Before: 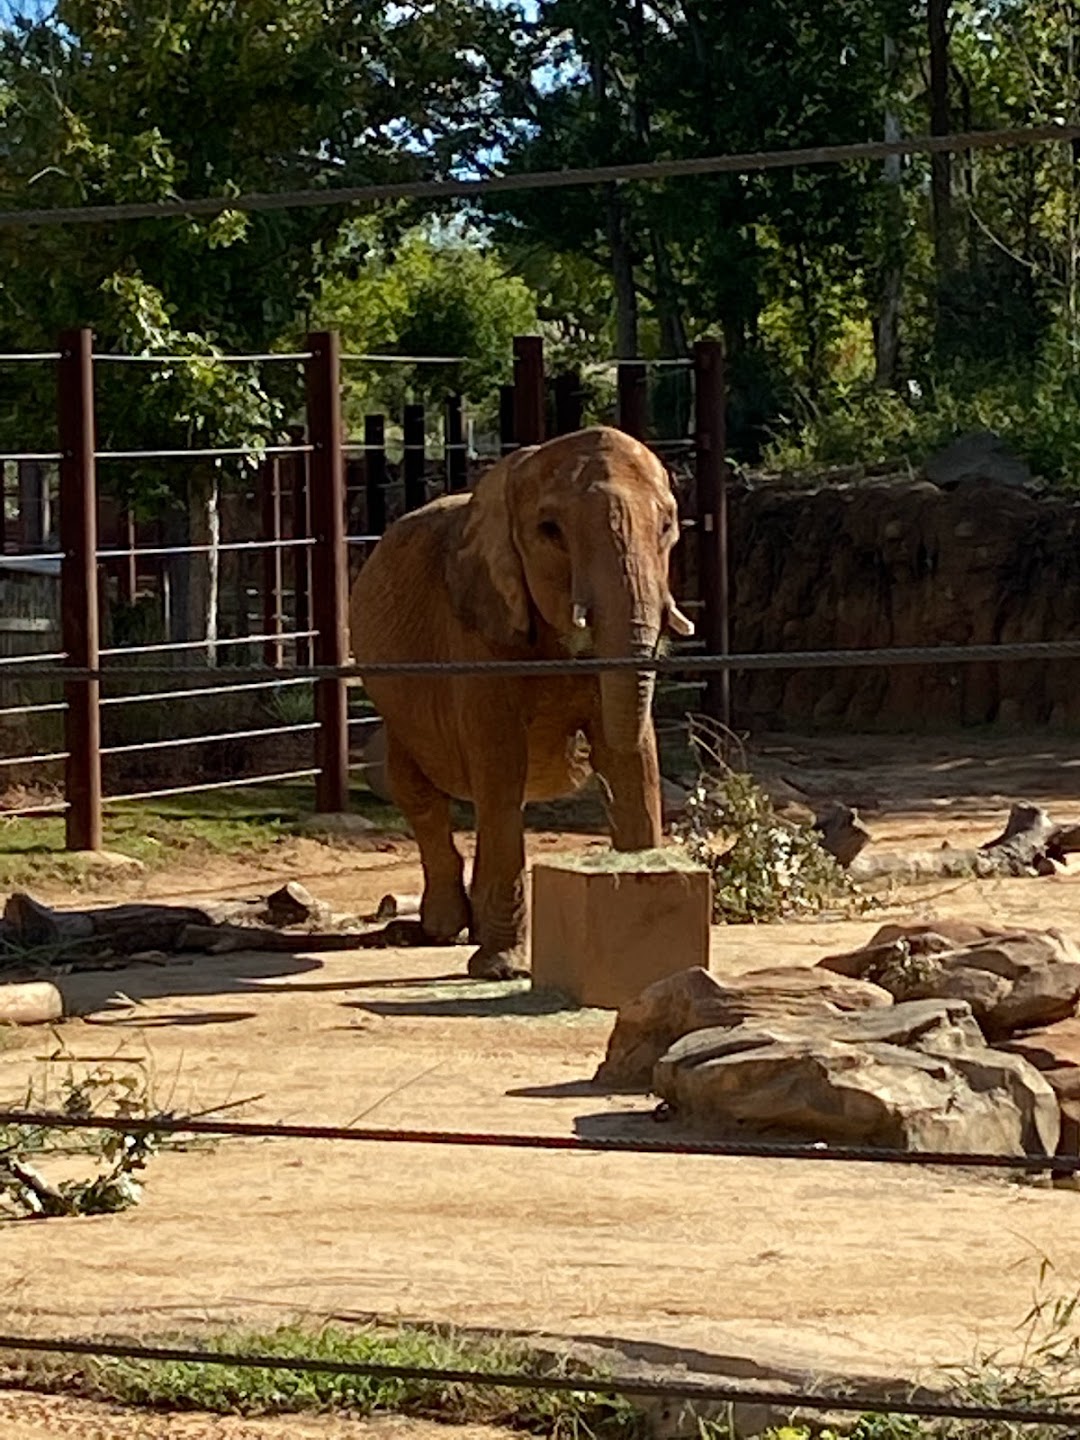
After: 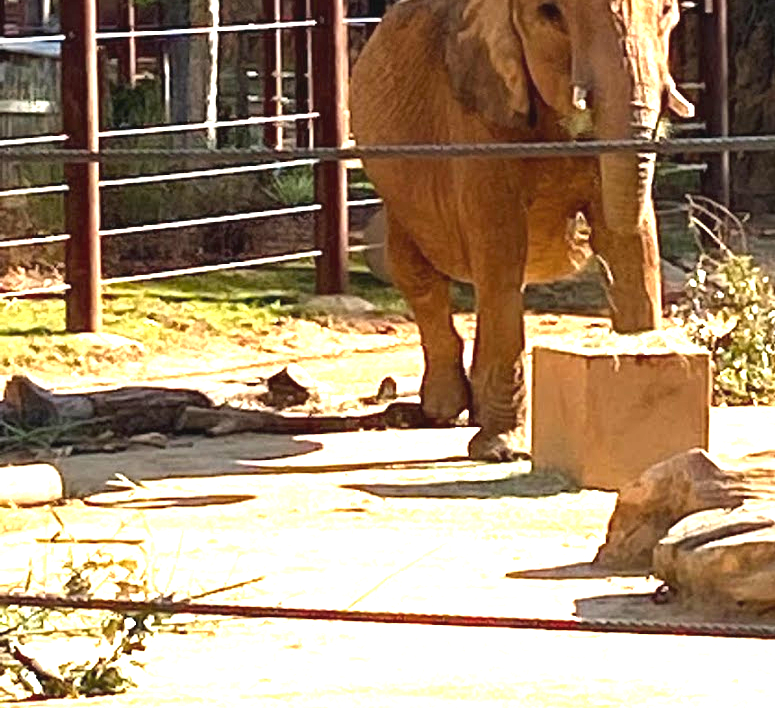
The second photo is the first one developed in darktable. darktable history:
exposure: exposure 2.007 EV, compensate highlight preservation false
crop: top 36.006%, right 28.174%, bottom 14.77%
color balance rgb: highlights gain › chroma 0.138%, highlights gain › hue 330.36°, global offset › luminance 0.466%, global offset › hue 57.89°, perceptual saturation grading › global saturation -0.077%, global vibrance 20%
